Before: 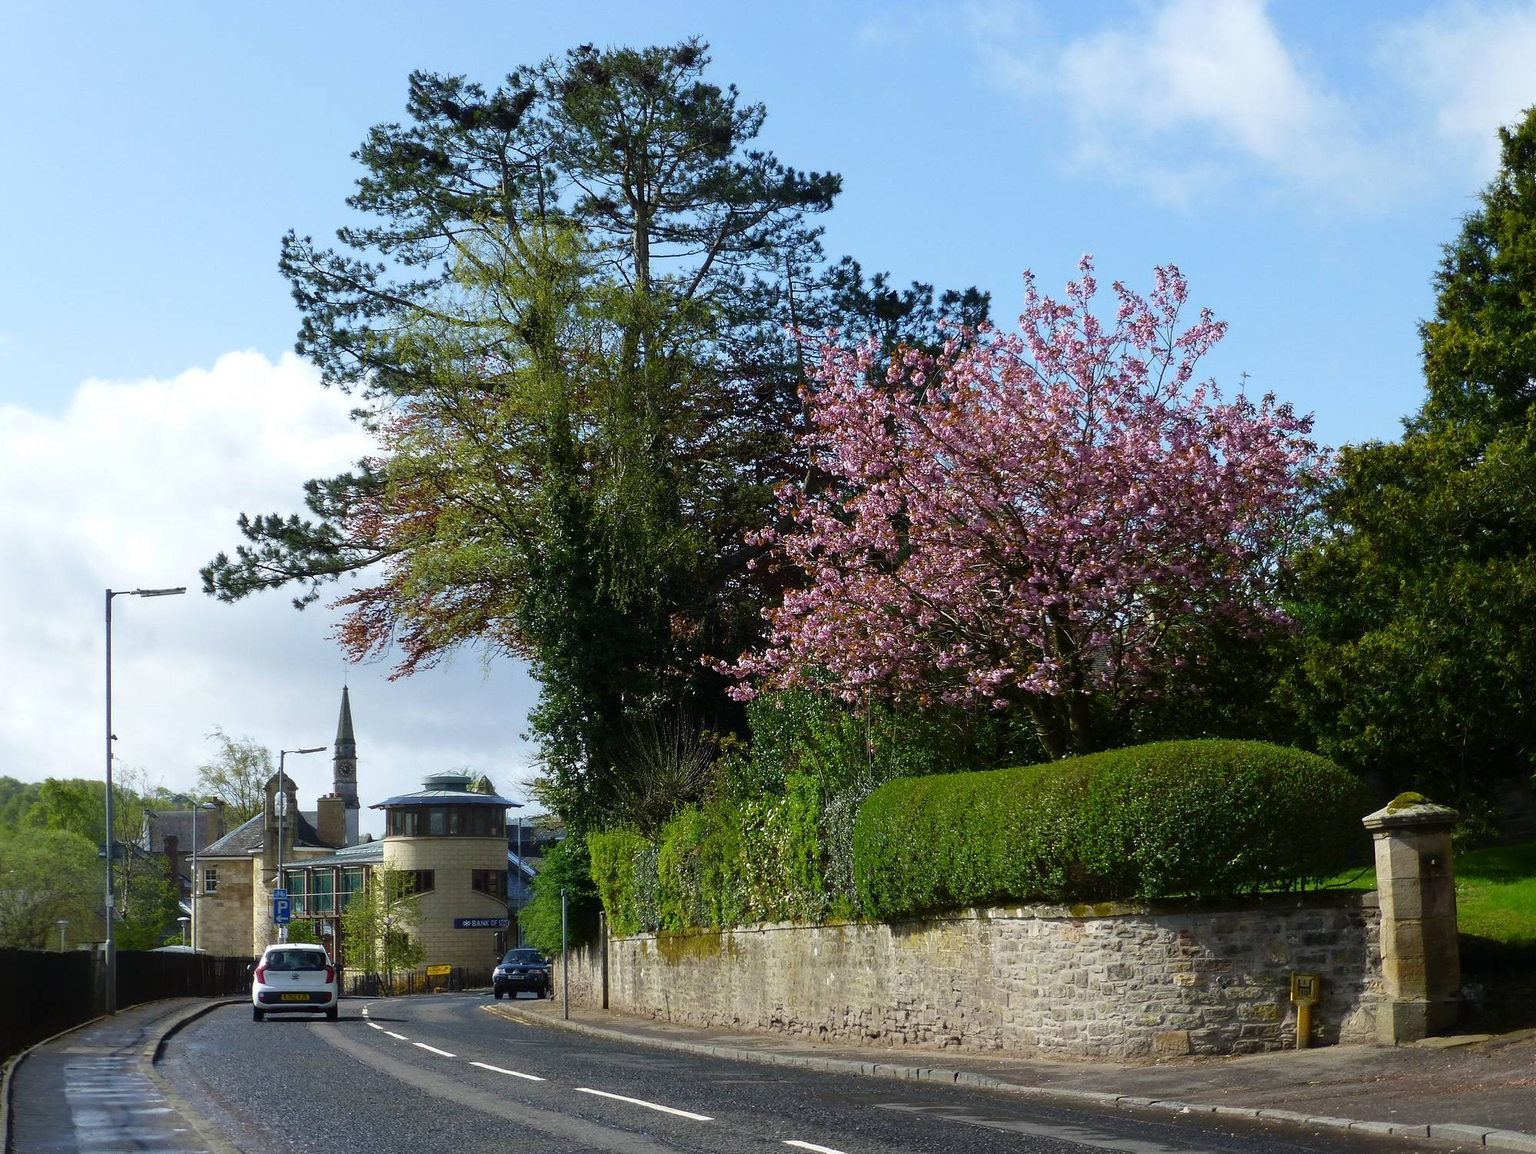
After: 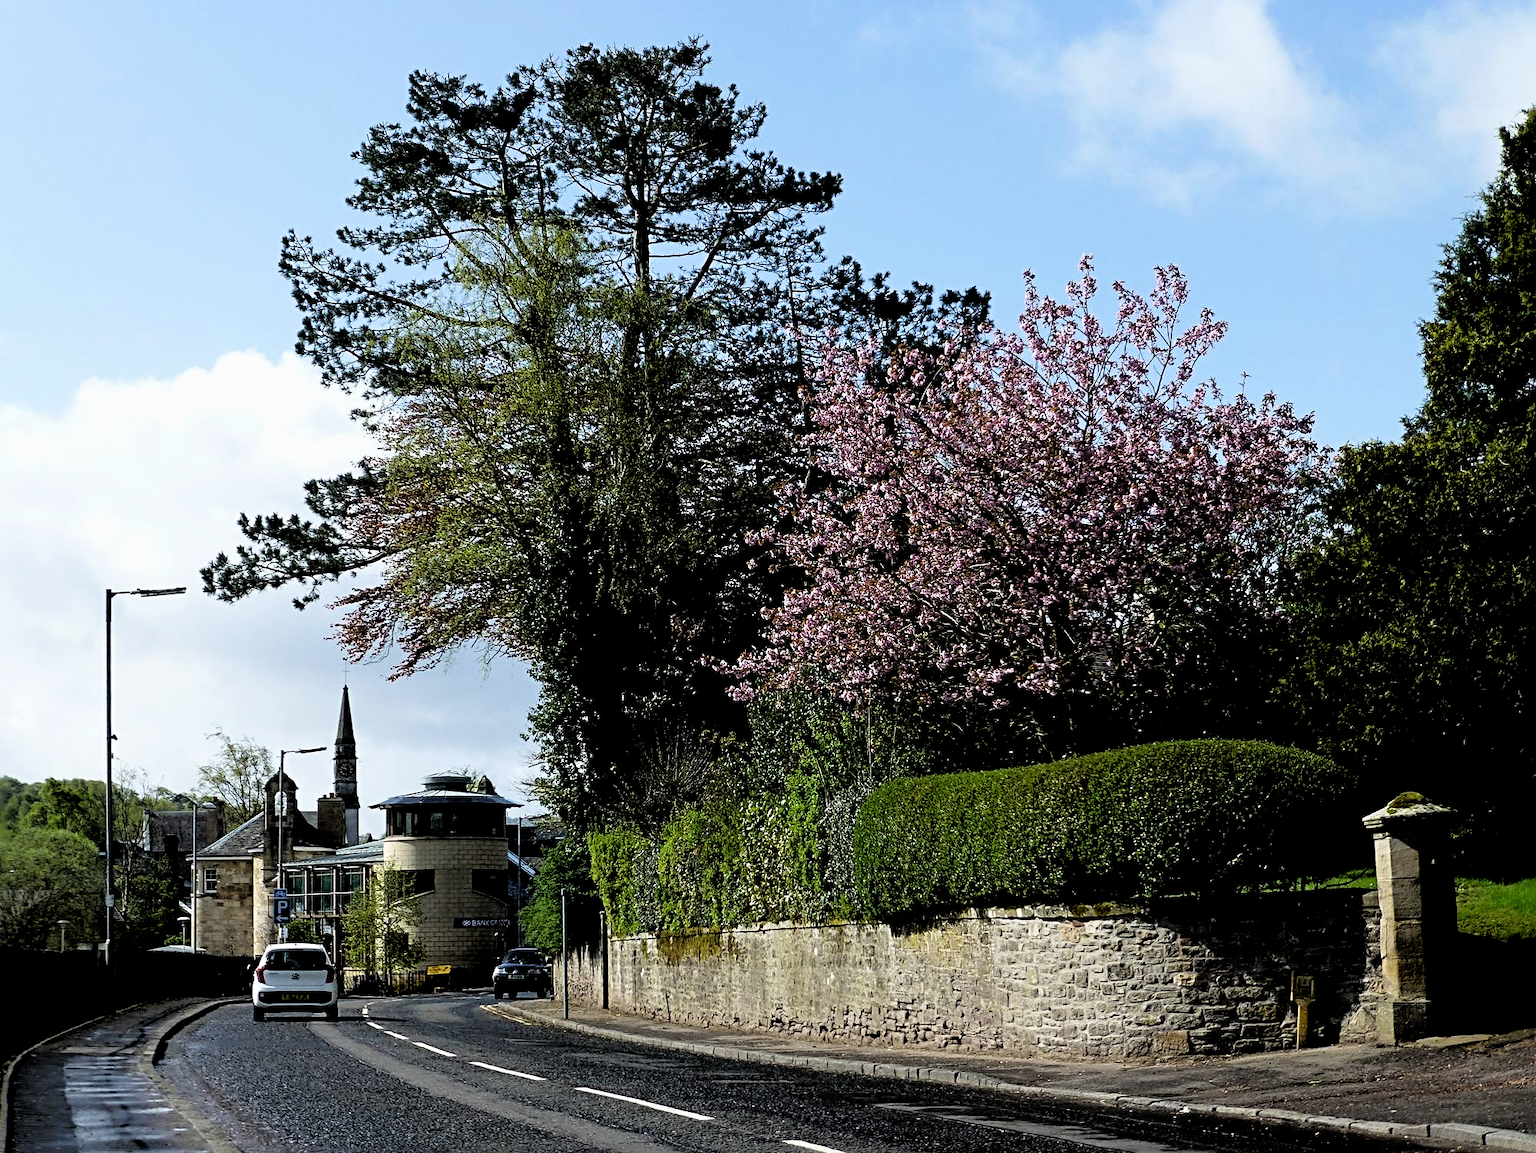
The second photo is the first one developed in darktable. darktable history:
white balance: emerald 1
sharpen: radius 4
exposure: compensate highlight preservation false
filmic rgb: black relative exposure -4.91 EV, white relative exposure 2.84 EV, hardness 3.7
rgb levels: levels [[0.034, 0.472, 0.904], [0, 0.5, 1], [0, 0.5, 1]]
